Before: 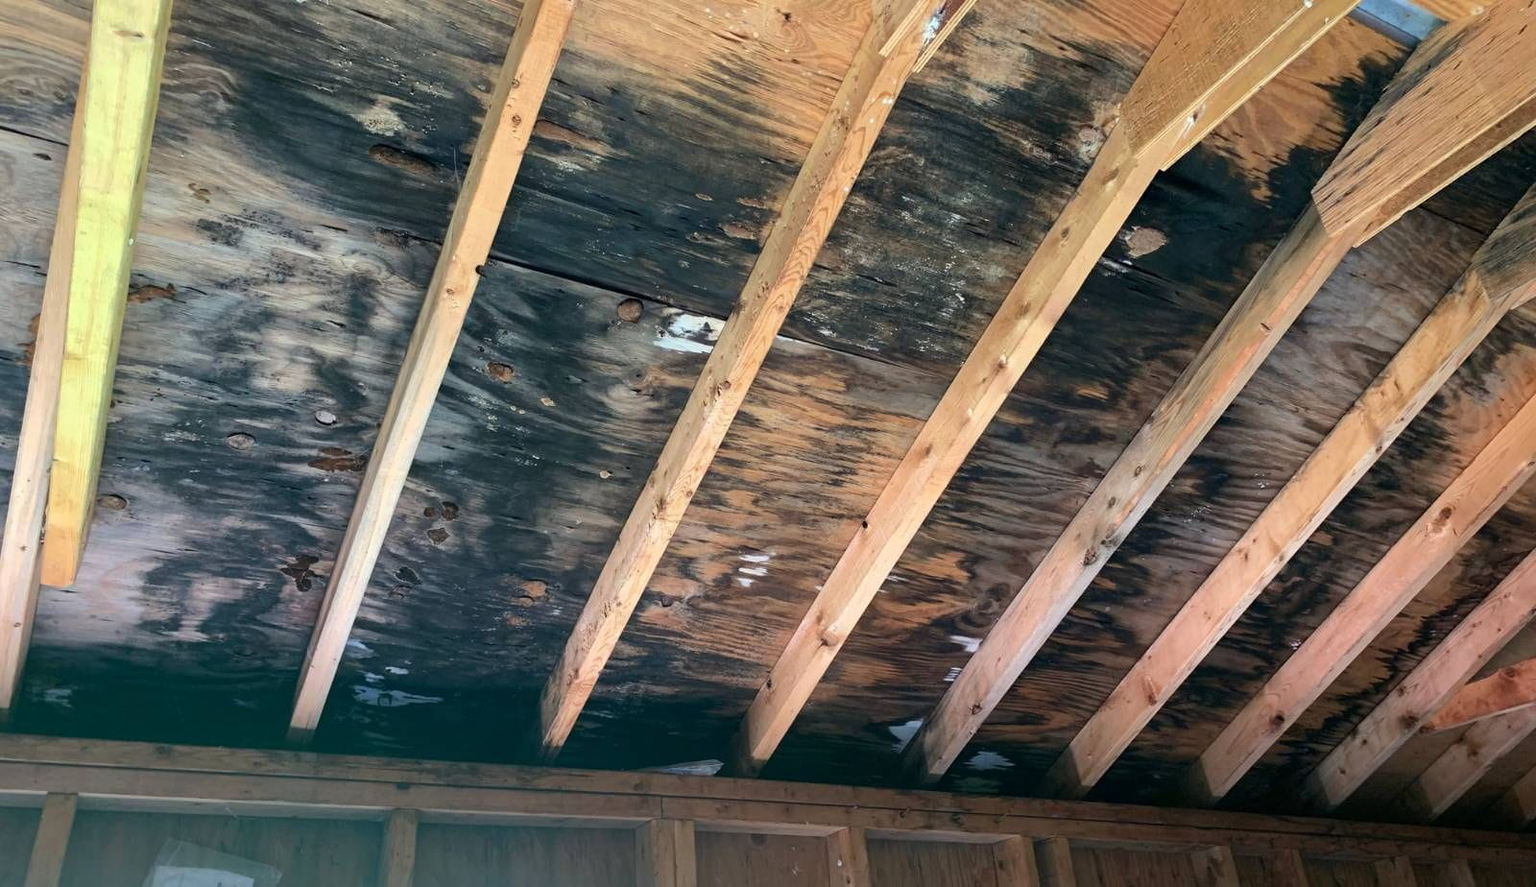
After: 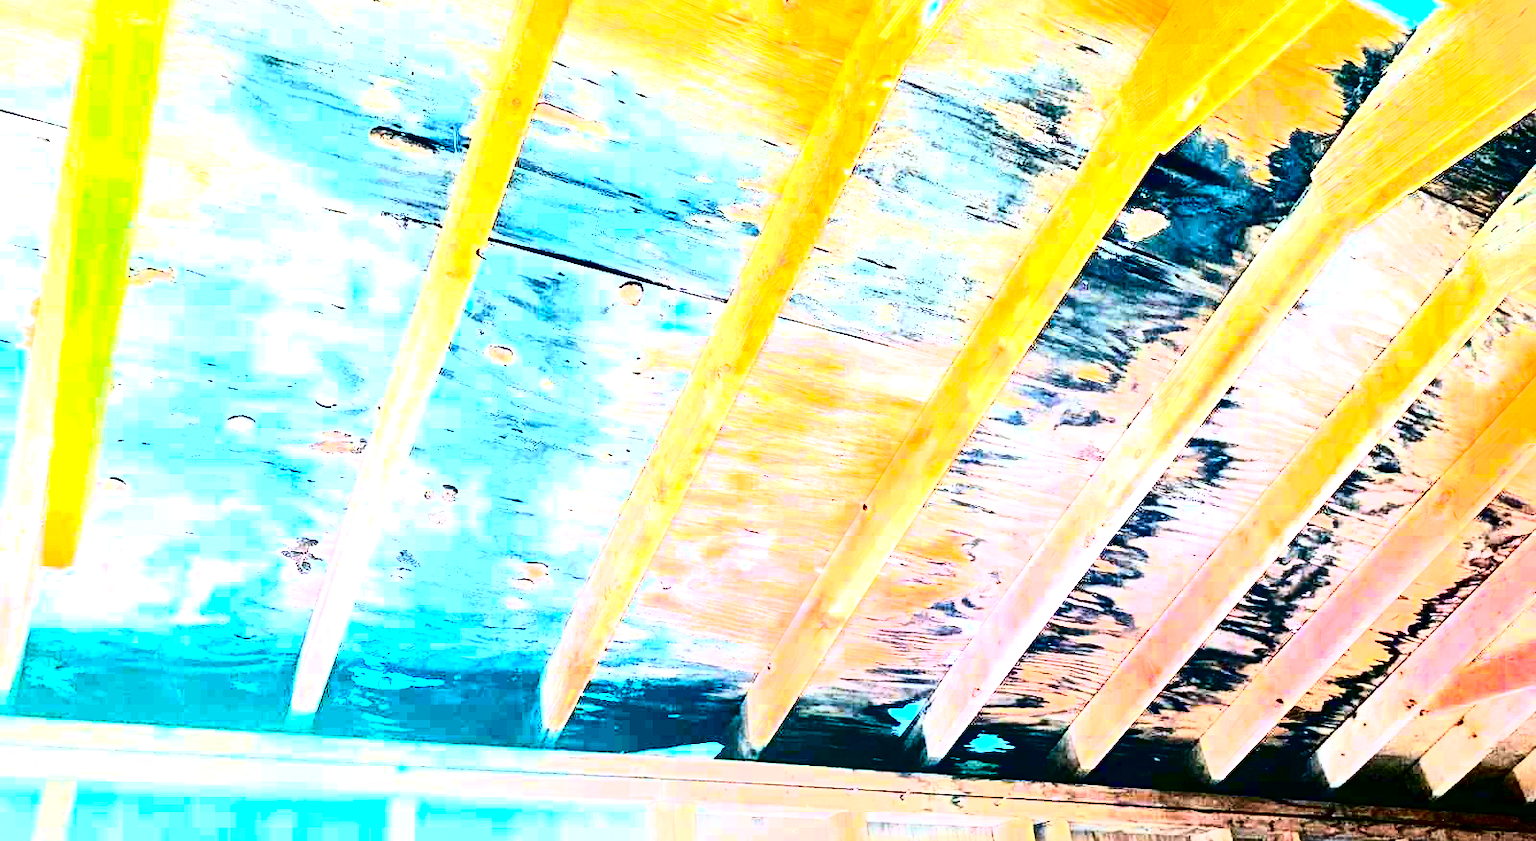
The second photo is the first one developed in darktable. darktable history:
tone curve: curves: ch0 [(0, 0) (0.003, 0.002) (0.011, 0.002) (0.025, 0.002) (0.044, 0.002) (0.069, 0.002) (0.1, 0.003) (0.136, 0.008) (0.177, 0.03) (0.224, 0.058) (0.277, 0.139) (0.335, 0.233) (0.399, 0.363) (0.468, 0.506) (0.543, 0.649) (0.623, 0.781) (0.709, 0.88) (0.801, 0.956) (0.898, 0.994) (1, 1)], color space Lab, independent channels, preserve colors none
exposure: exposure 3.052 EV, compensate highlight preservation false
crop and rotate: top 2.031%, bottom 3.047%
contrast brightness saturation: contrast 0.263, brightness 0.013, saturation 0.886
vignetting: fall-off start 99.87%, brightness -0.167
tone equalizer: -8 EV -0.753 EV, -7 EV -0.688 EV, -6 EV -0.624 EV, -5 EV -0.373 EV, -3 EV 0.402 EV, -2 EV 0.6 EV, -1 EV 0.695 EV, +0 EV 0.78 EV, edges refinement/feathering 500, mask exposure compensation -1.57 EV, preserve details no
color calibration: illuminant as shot in camera, x 0.358, y 0.373, temperature 4628.91 K, gamut compression 0.975
